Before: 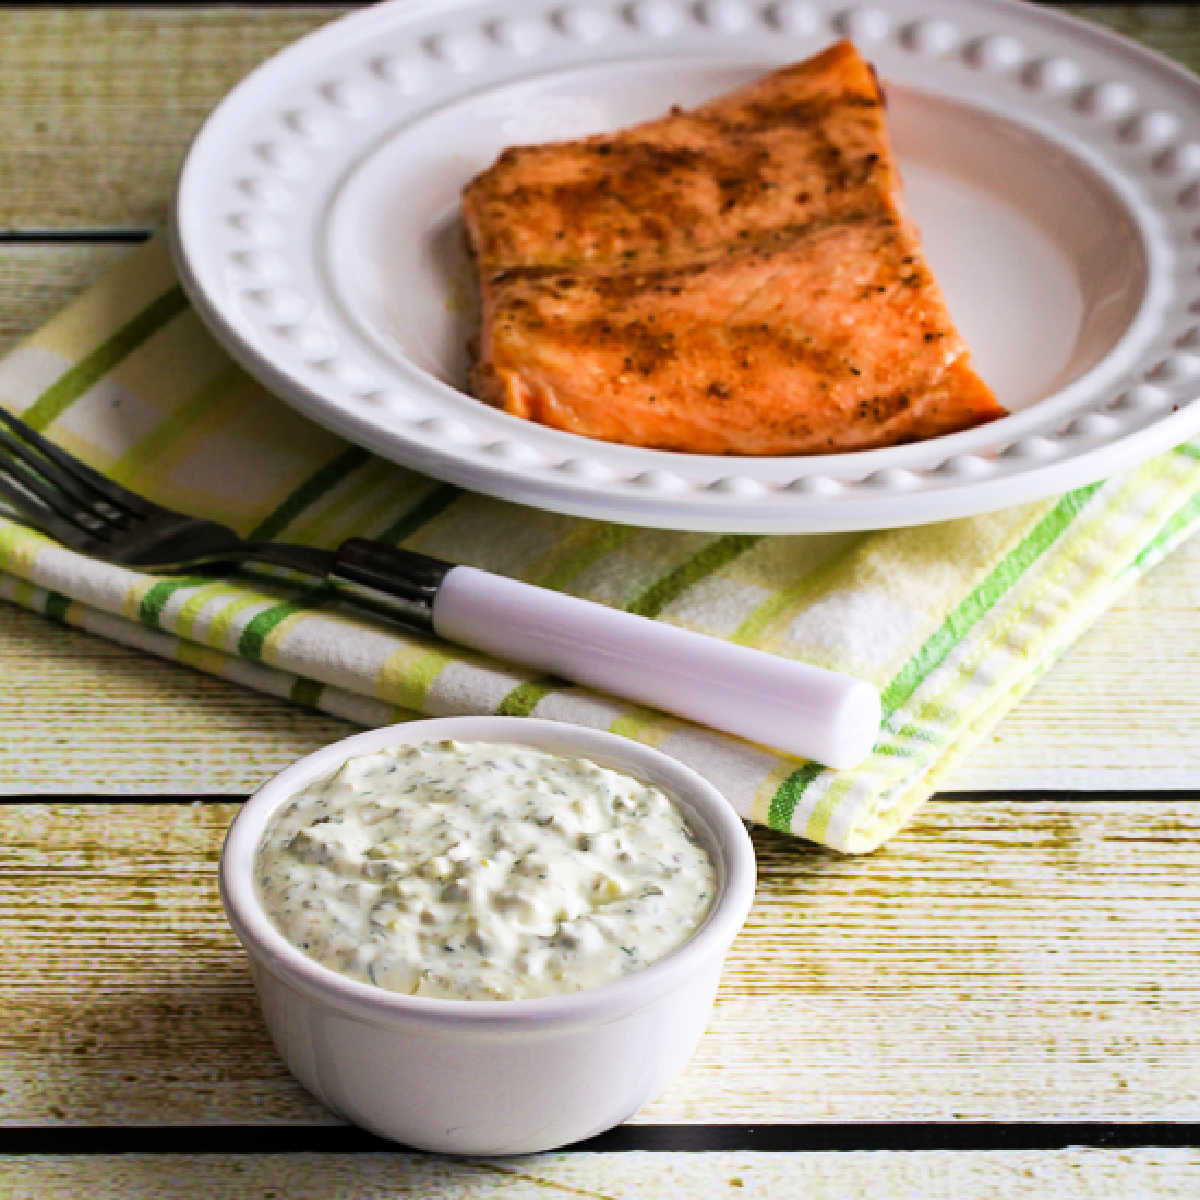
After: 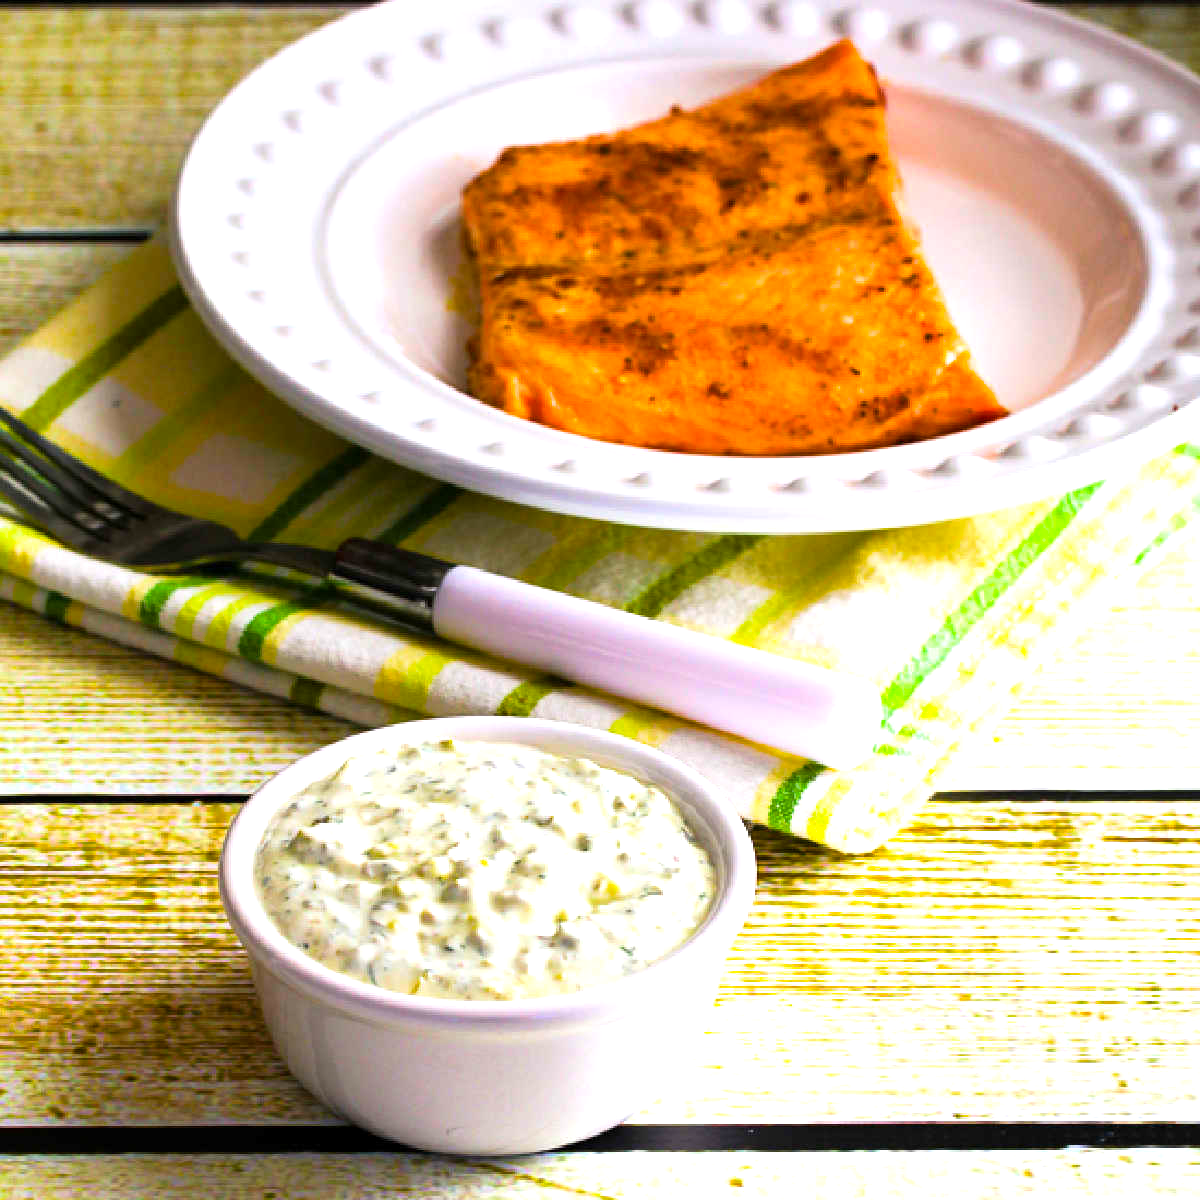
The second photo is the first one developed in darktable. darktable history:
exposure: exposure 0.7 EV, compensate highlight preservation false
color balance rgb: linear chroma grading › global chroma 15%, perceptual saturation grading › global saturation 30%
